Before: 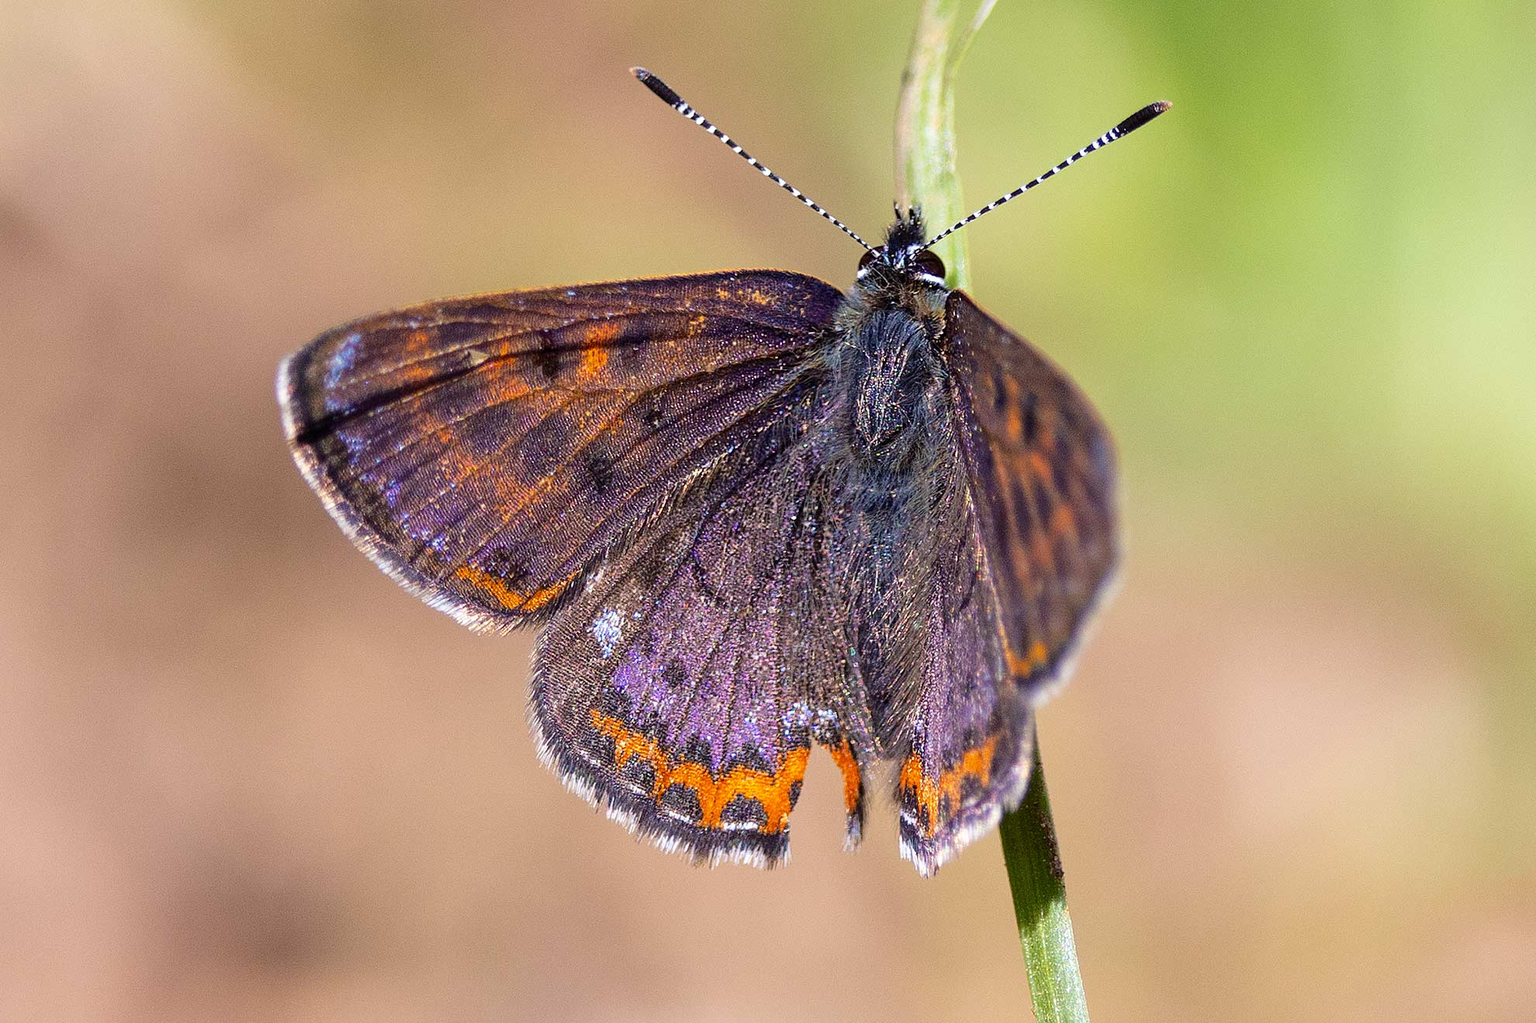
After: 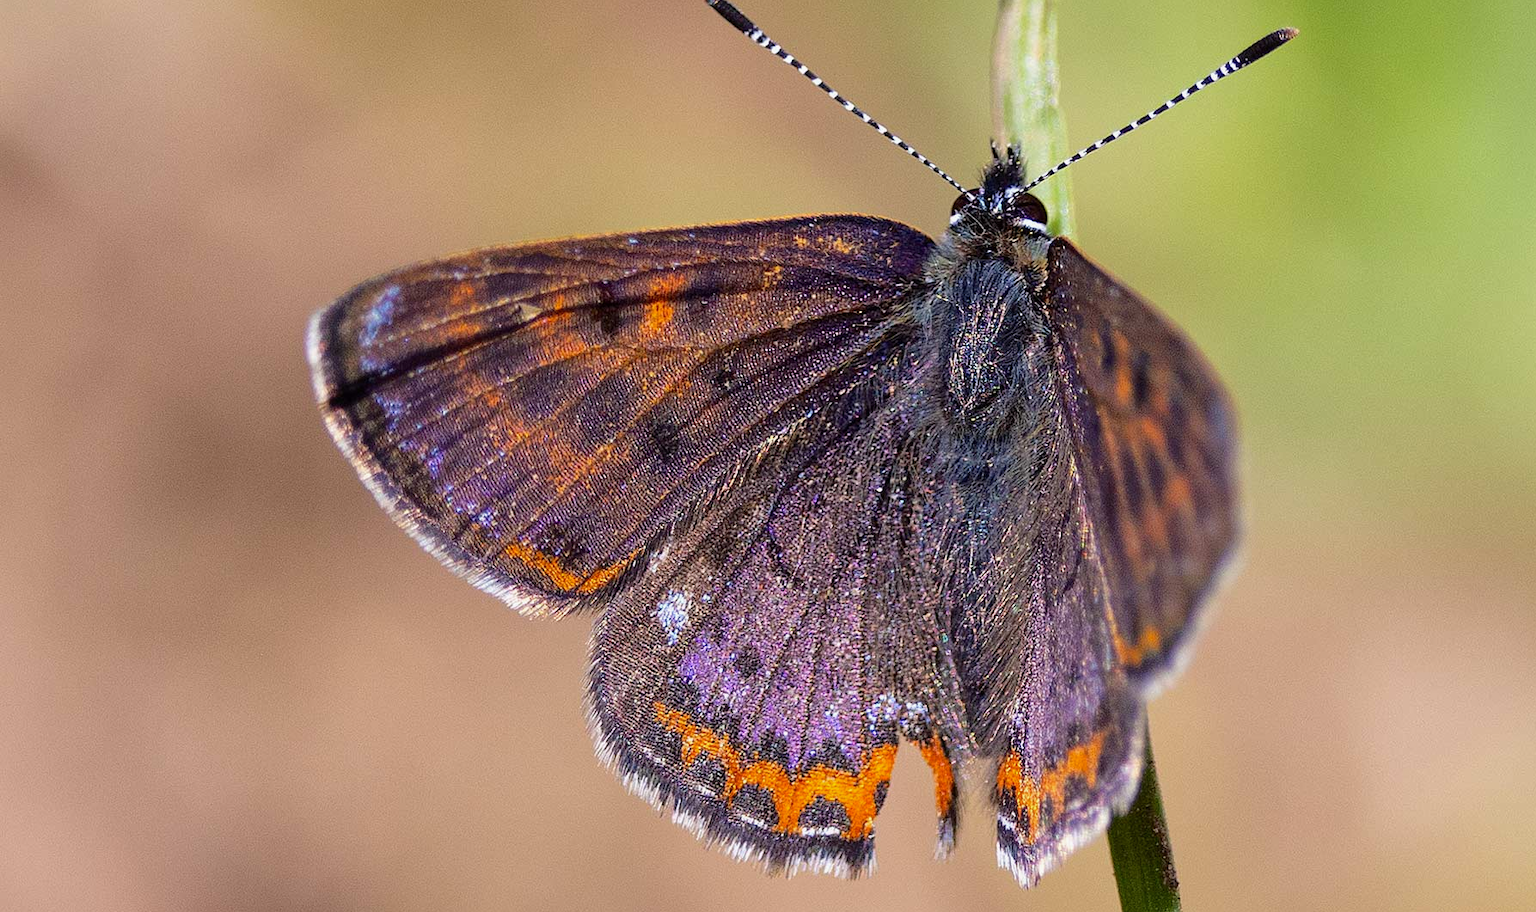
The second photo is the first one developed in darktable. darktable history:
shadows and highlights: shadows -20, white point adjustment -2, highlights -35
crop: top 7.49%, right 9.717%, bottom 11.943%
